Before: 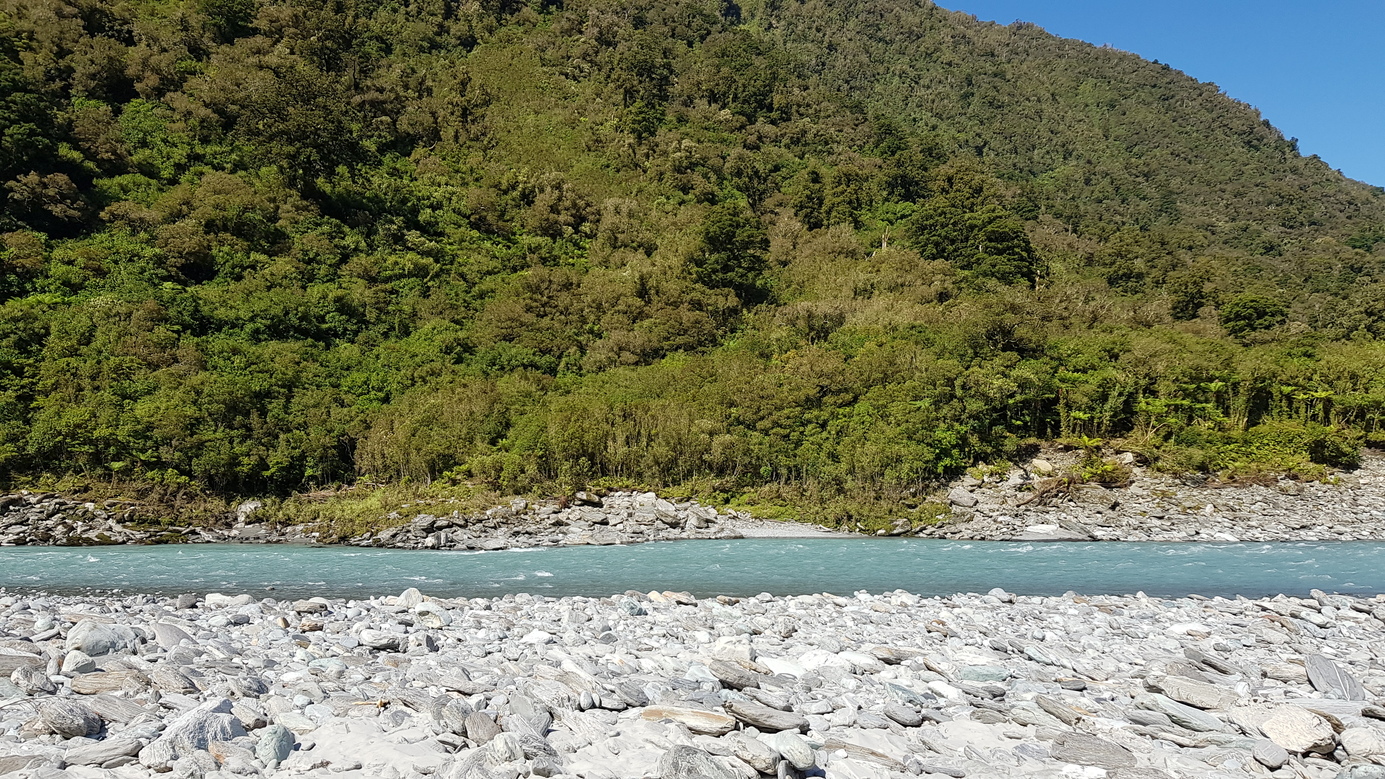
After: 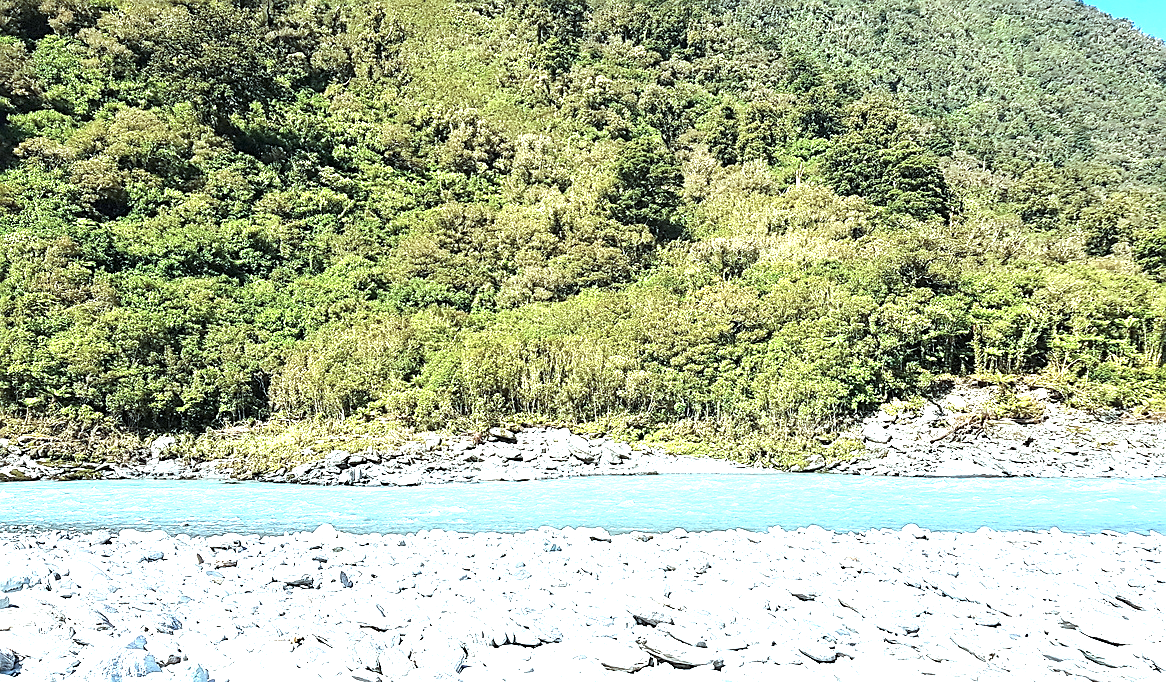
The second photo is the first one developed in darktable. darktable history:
exposure: exposure 1.993 EV, compensate highlight preservation false
sharpen: on, module defaults
color correction: highlights a* -13.05, highlights b* -17.58, saturation 0.697
color balance rgb: perceptual saturation grading › global saturation 25.004%, contrast 4.822%
crop: left 6.257%, top 8.278%, right 9.53%, bottom 4.095%
